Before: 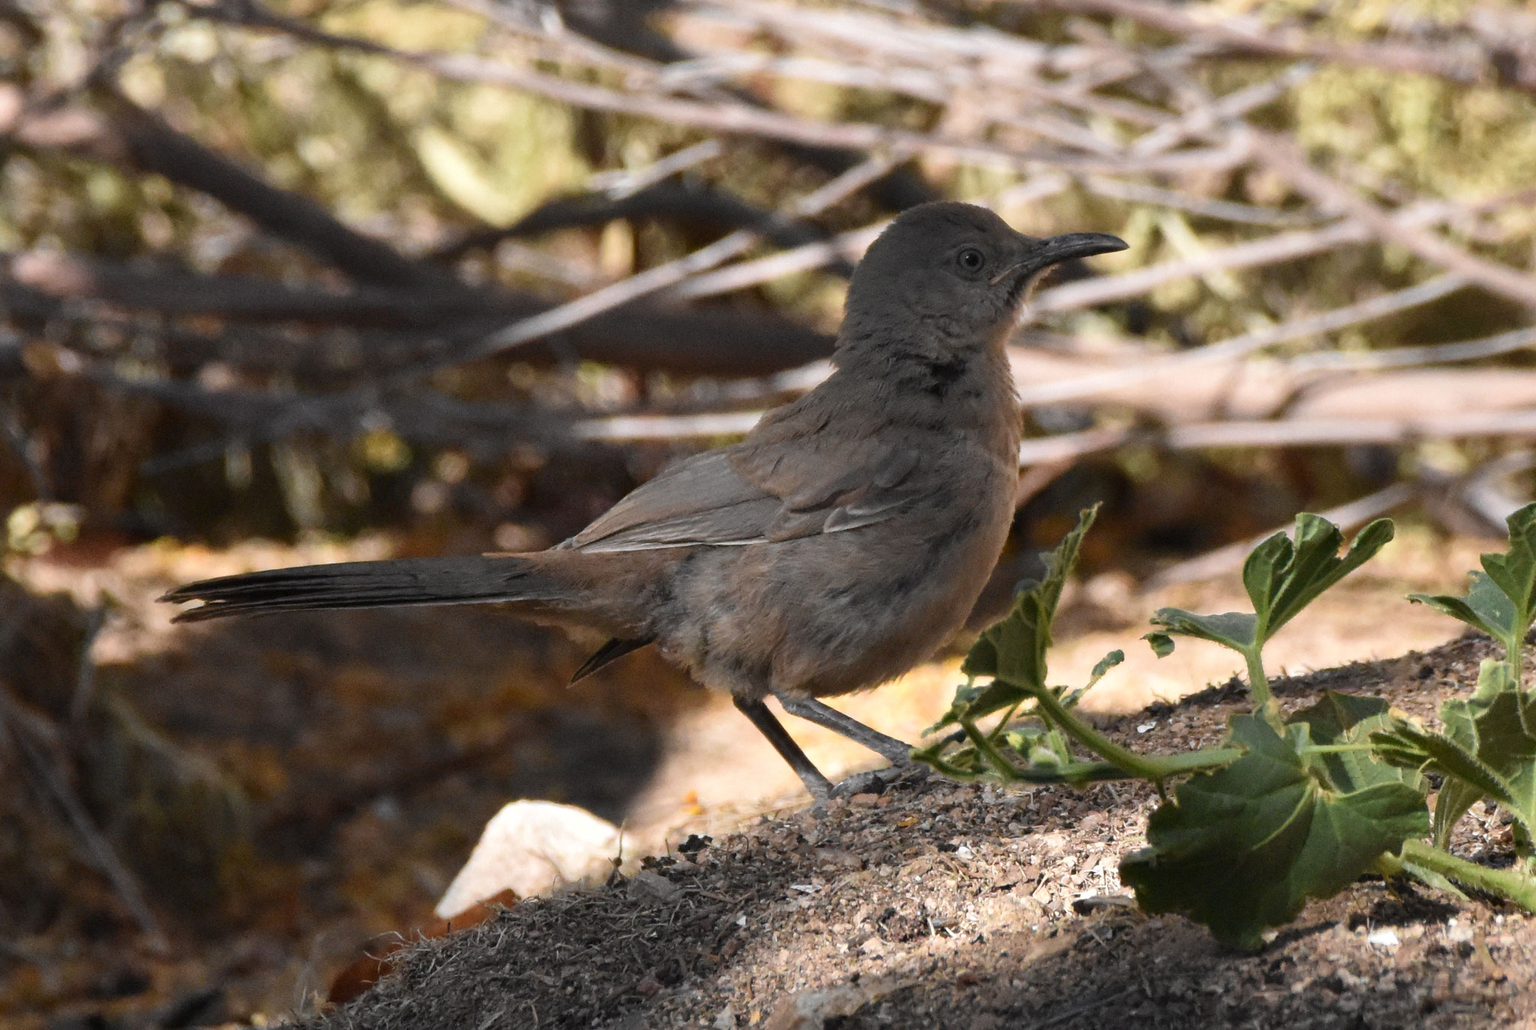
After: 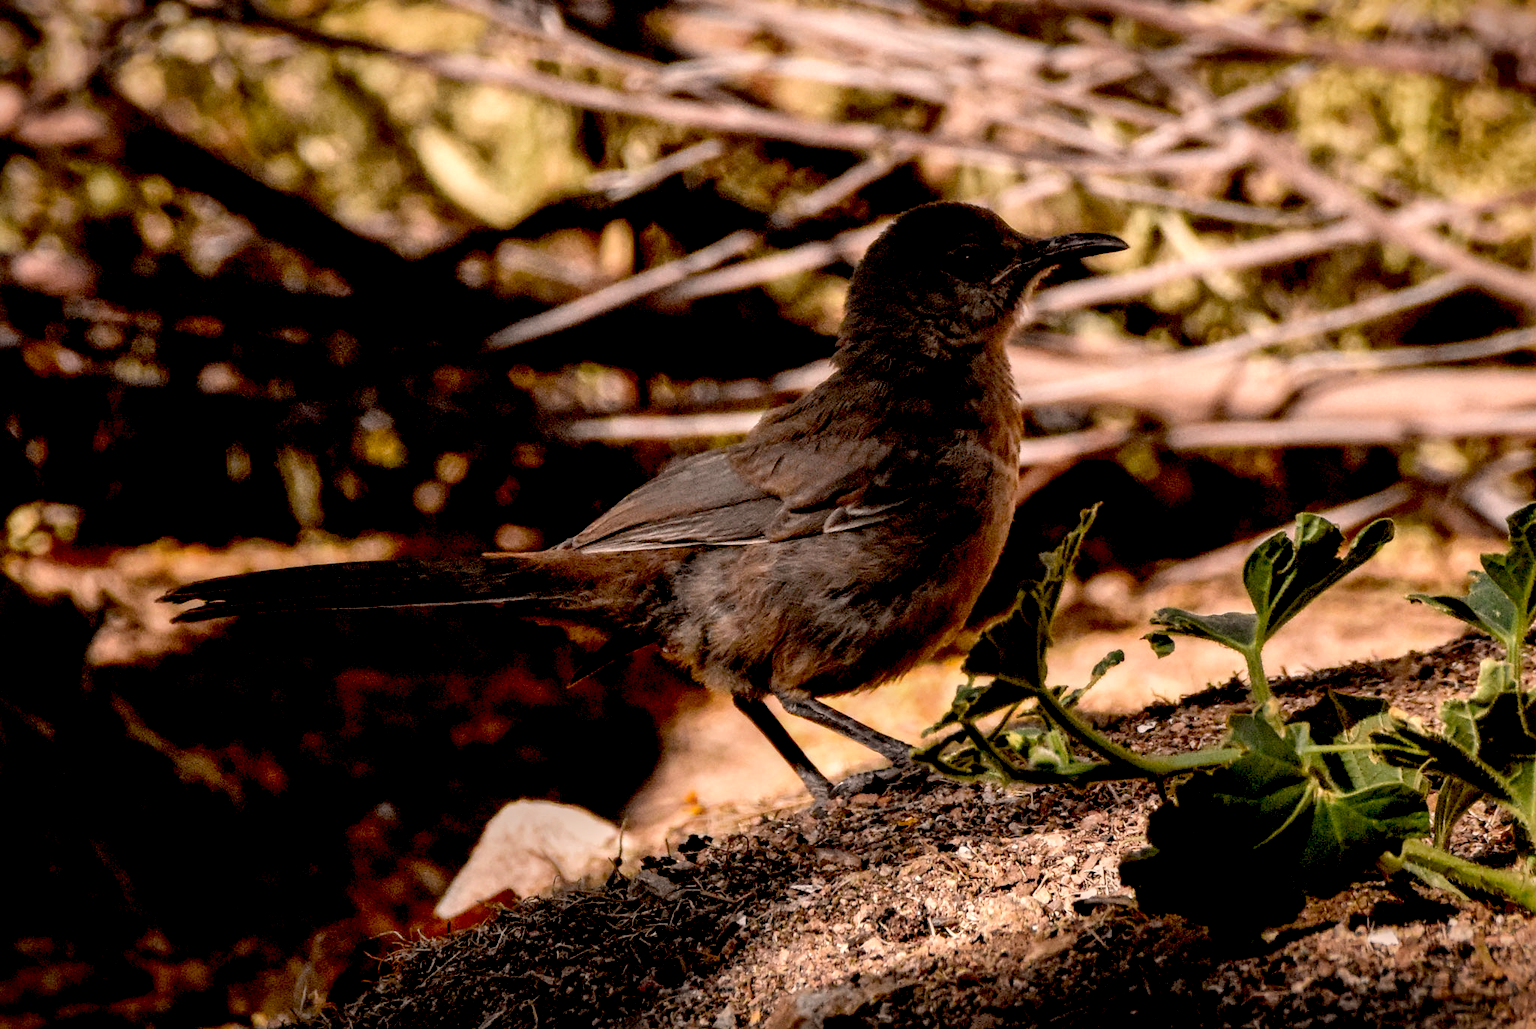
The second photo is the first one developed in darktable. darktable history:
local contrast: highlights 25%, detail 150%
exposure: black level correction 0.056, exposure -0.039 EV, compensate highlight preservation false
white balance: red 1.127, blue 0.943
vignetting: fall-off start 98.29%, fall-off radius 100%, brightness -1, saturation 0.5, width/height ratio 1.428
